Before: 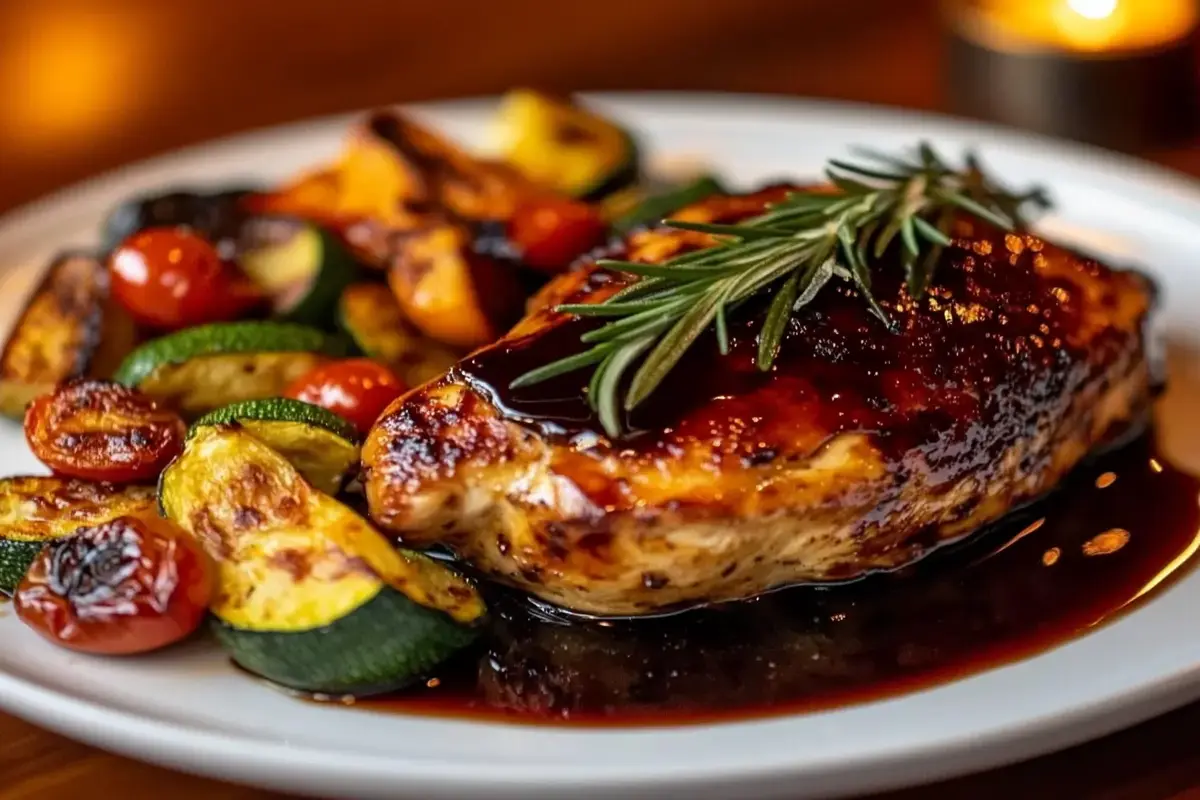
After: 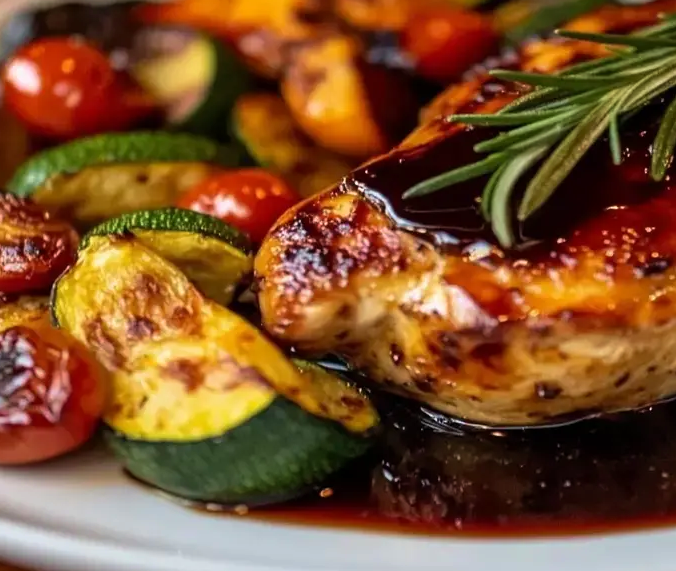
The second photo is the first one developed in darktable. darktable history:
velvia: on, module defaults
crop: left 8.966%, top 23.852%, right 34.699%, bottom 4.703%
